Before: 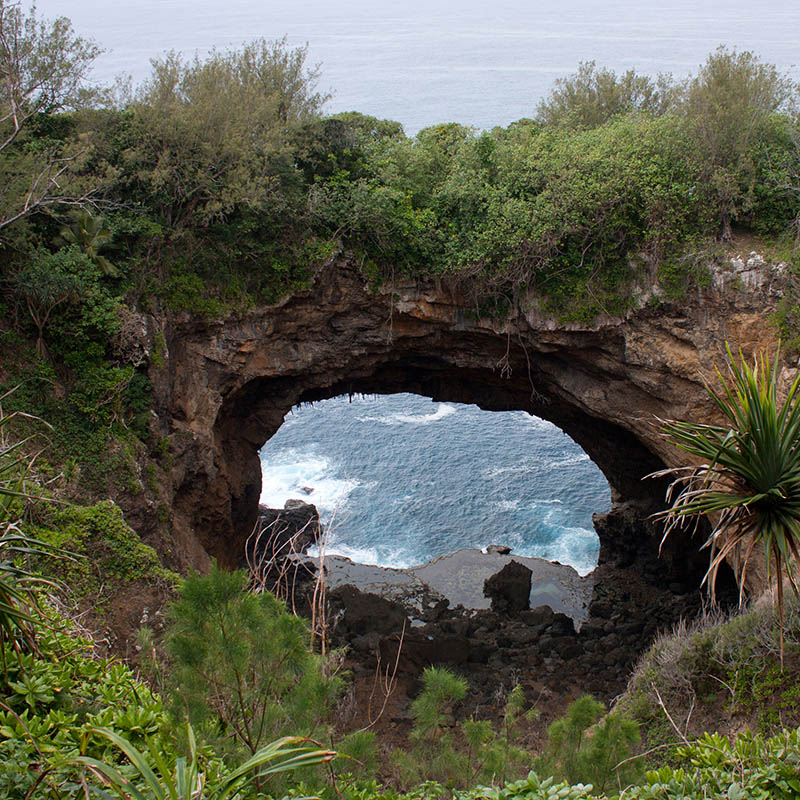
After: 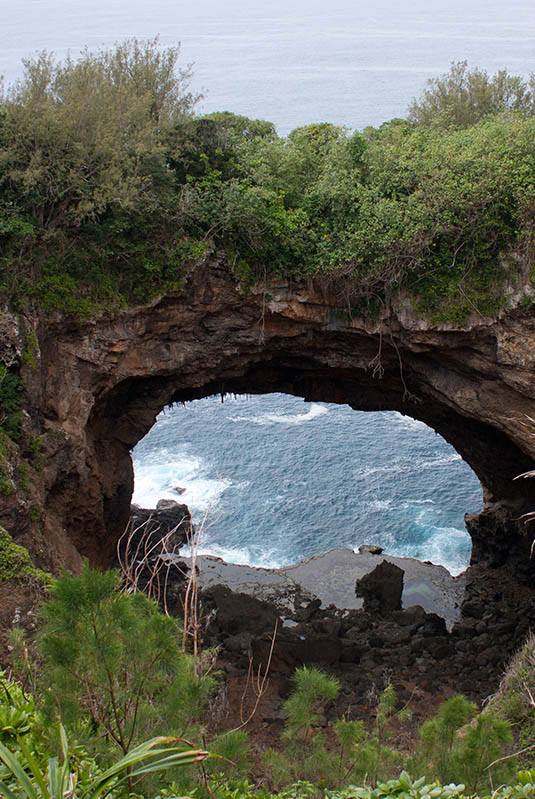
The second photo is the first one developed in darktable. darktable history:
crop and rotate: left 16.108%, right 16.971%
base curve: curves: ch0 [(0, 0) (0.283, 0.295) (1, 1)], preserve colors none
